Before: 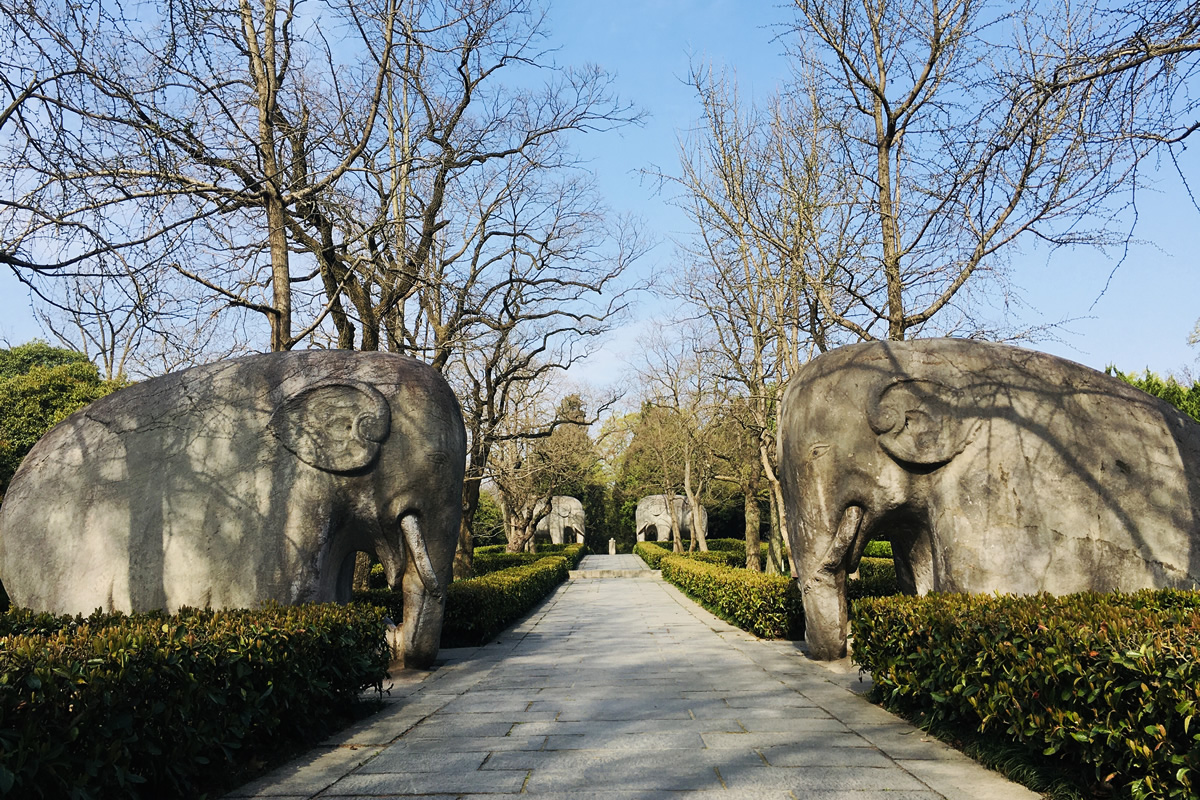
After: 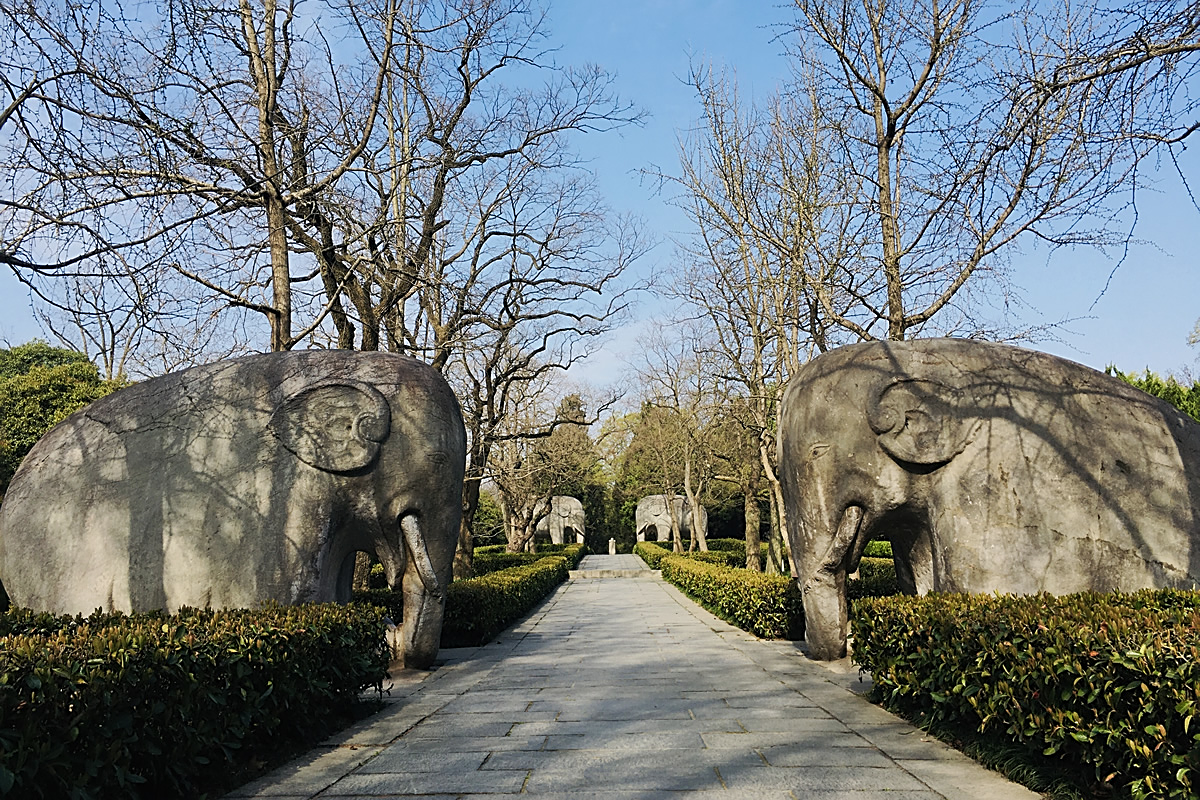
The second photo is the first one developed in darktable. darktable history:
sharpen: on, module defaults
shadows and highlights: shadows 25, white point adjustment -3, highlights -30
color zones: curves: ch0 [(0, 0.5) (0.143, 0.52) (0.286, 0.5) (0.429, 0.5) (0.571, 0.5) (0.714, 0.5) (0.857, 0.5) (1, 0.5)]; ch1 [(0, 0.489) (0.155, 0.45) (0.286, 0.466) (0.429, 0.5) (0.571, 0.5) (0.714, 0.5) (0.857, 0.5) (1, 0.489)]
